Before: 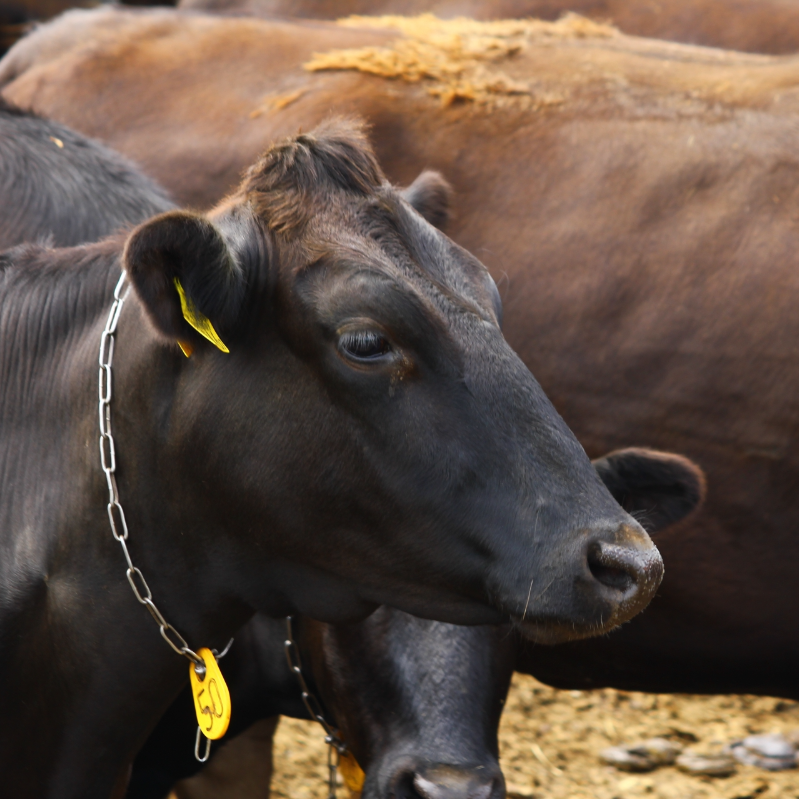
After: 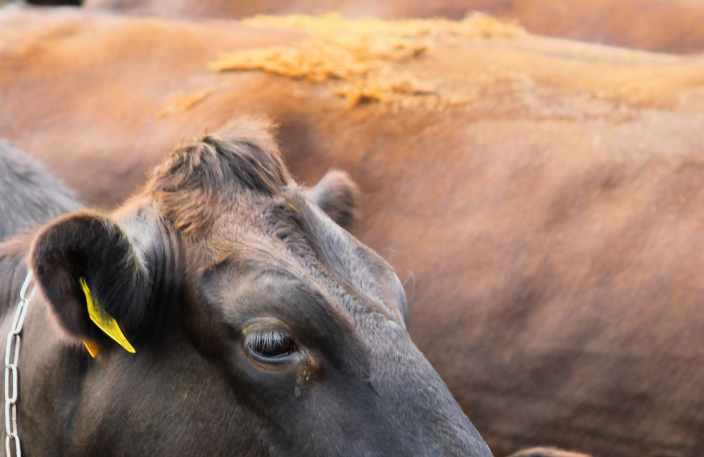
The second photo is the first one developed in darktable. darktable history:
filmic rgb: black relative exposure -7.15 EV, white relative exposure 5.36 EV, hardness 3.02, color science v6 (2022)
crop and rotate: left 11.812%, bottom 42.776%
exposure: exposure 1.16 EV, compensate exposure bias true, compensate highlight preservation false
